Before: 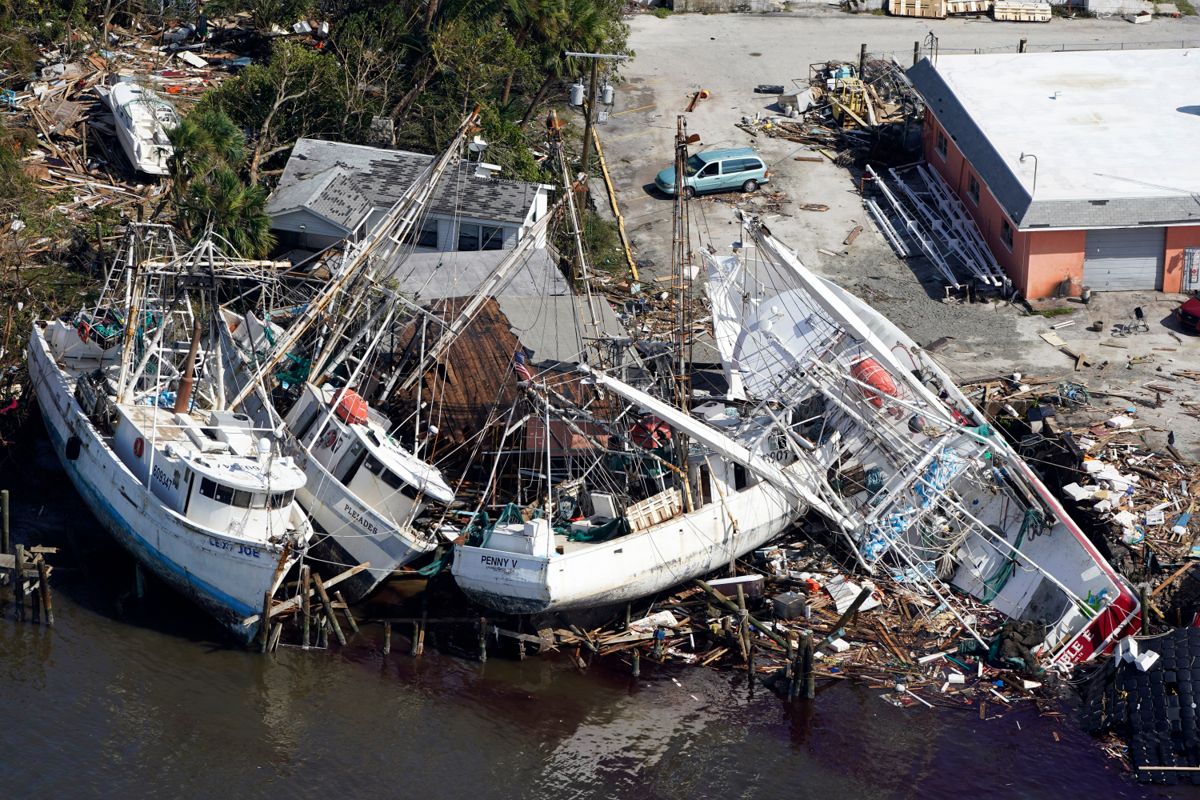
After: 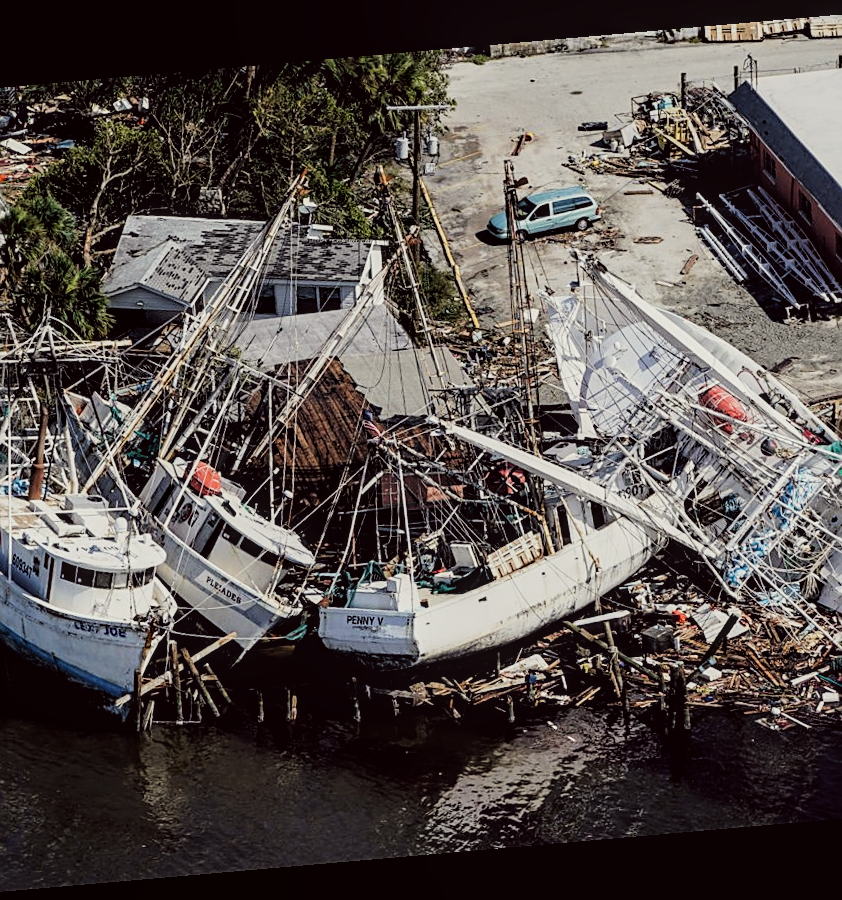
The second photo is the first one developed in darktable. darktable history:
rotate and perspective: rotation -4.98°, automatic cropping off
filmic rgb: black relative exposure -5 EV, hardness 2.88, contrast 1.3, highlights saturation mix -30%
local contrast: on, module defaults
sharpen: on, module defaults
exposure: black level correction 0.001, compensate highlight preservation false
crop and rotate: left 14.385%, right 18.948%
color correction: highlights a* -0.95, highlights b* 4.5, shadows a* 3.55
